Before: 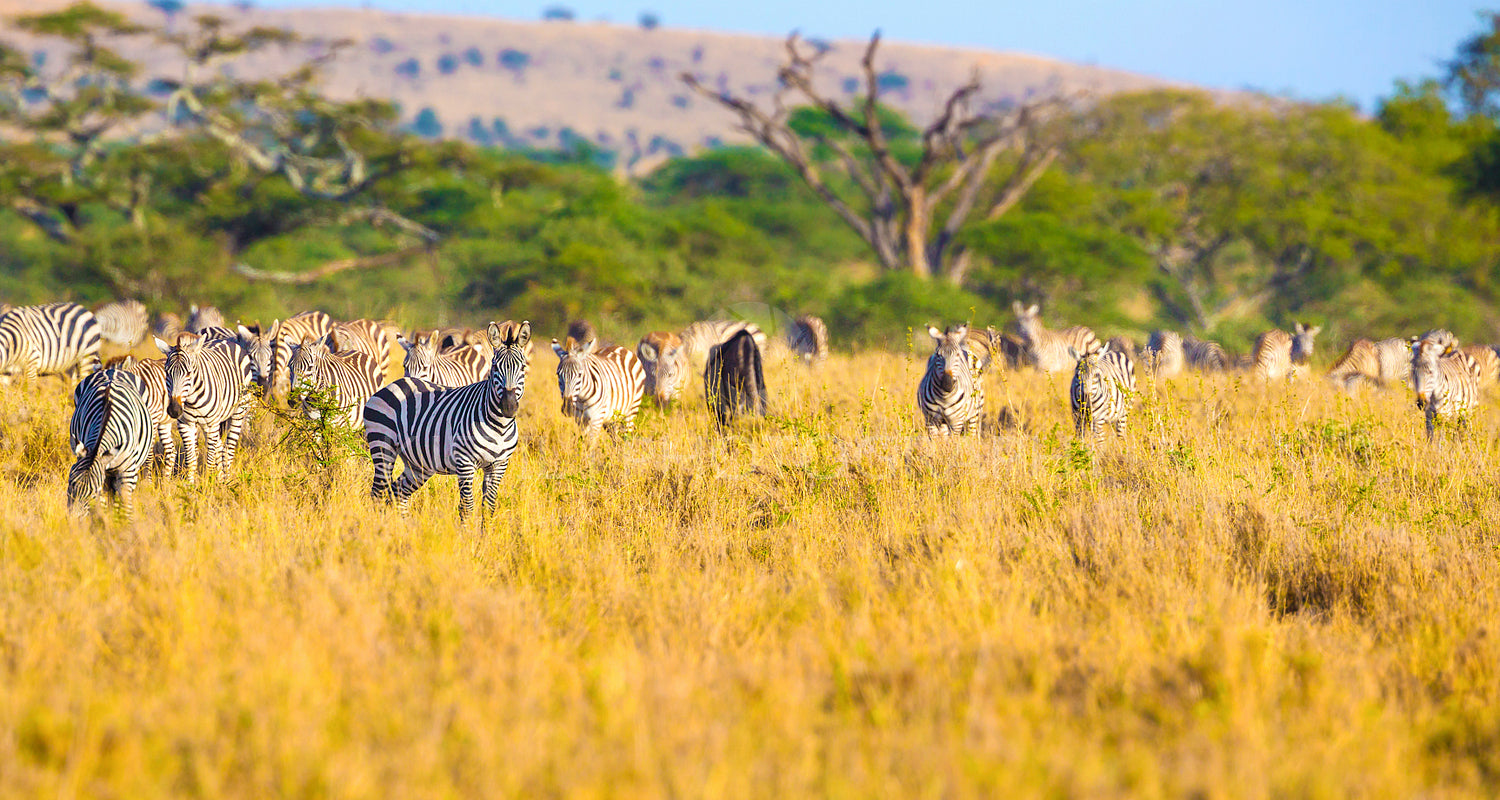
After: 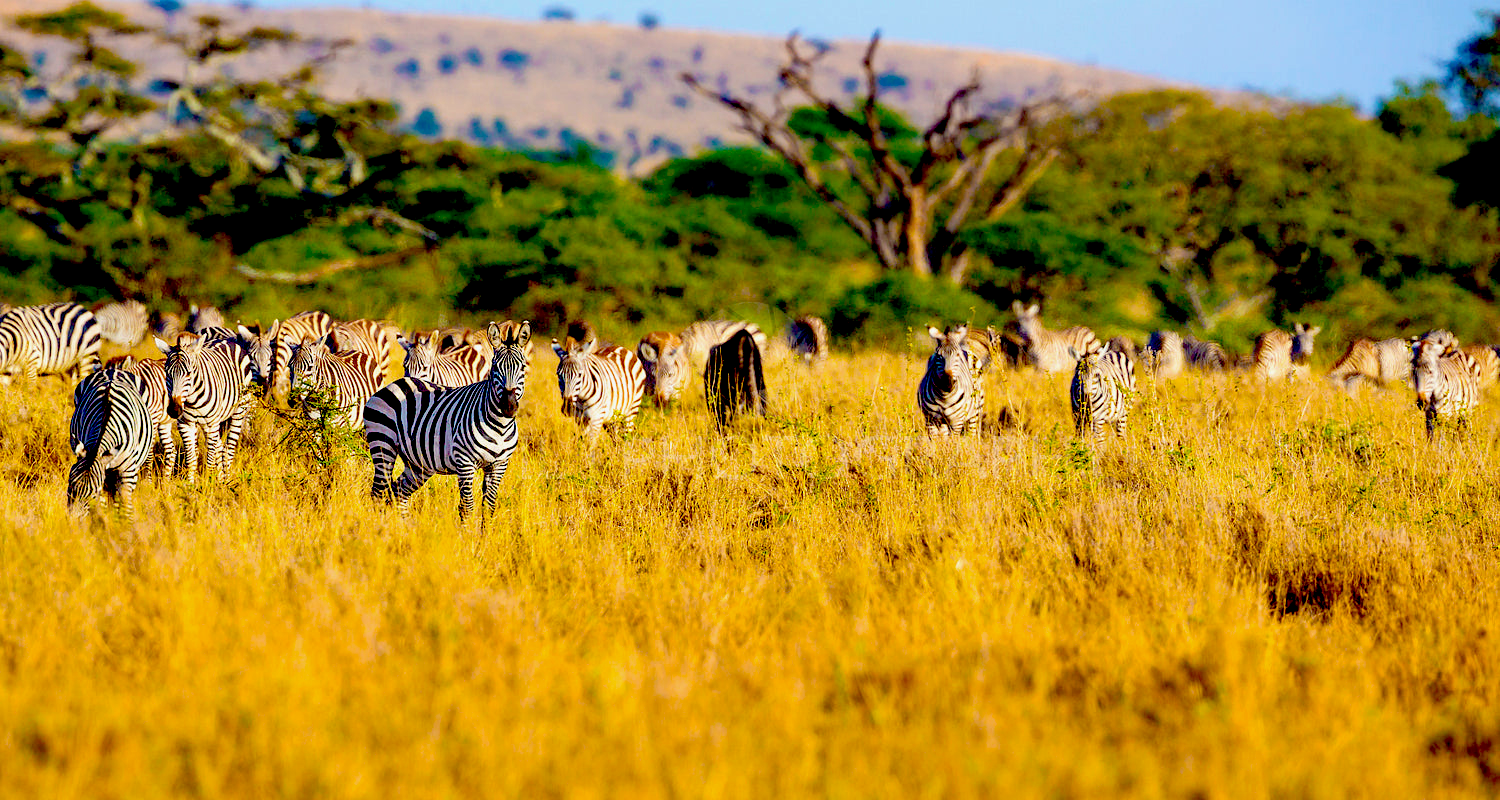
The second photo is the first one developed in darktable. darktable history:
exposure: black level correction 0.099, exposure -0.095 EV, compensate highlight preservation false
